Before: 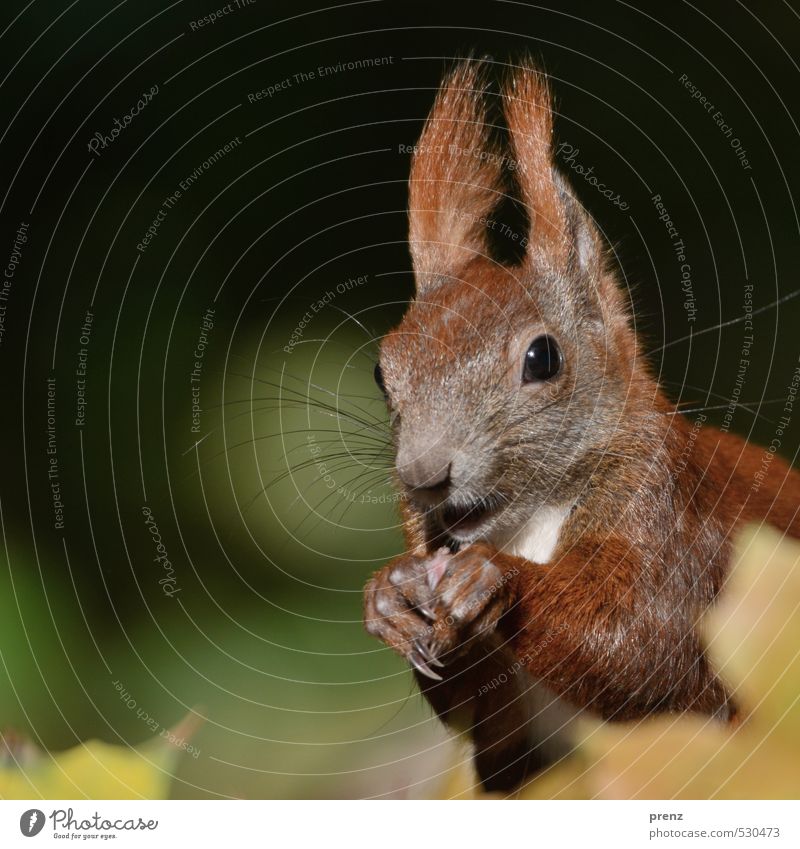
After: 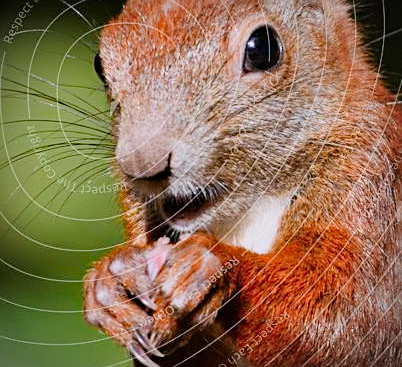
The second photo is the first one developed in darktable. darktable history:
filmic rgb: black relative exposure -7.32 EV, white relative exposure 5.09 EV, hardness 3.2
vignetting: fall-off radius 60.65%
contrast brightness saturation: saturation 0.5
crop: left 35.03%, top 36.625%, right 14.663%, bottom 20.057%
exposure: black level correction 0, exposure 1.1 EV, compensate exposure bias true, compensate highlight preservation false
color calibration: illuminant as shot in camera, x 0.358, y 0.373, temperature 4628.91 K
sharpen: on, module defaults
haze removal: on, module defaults
